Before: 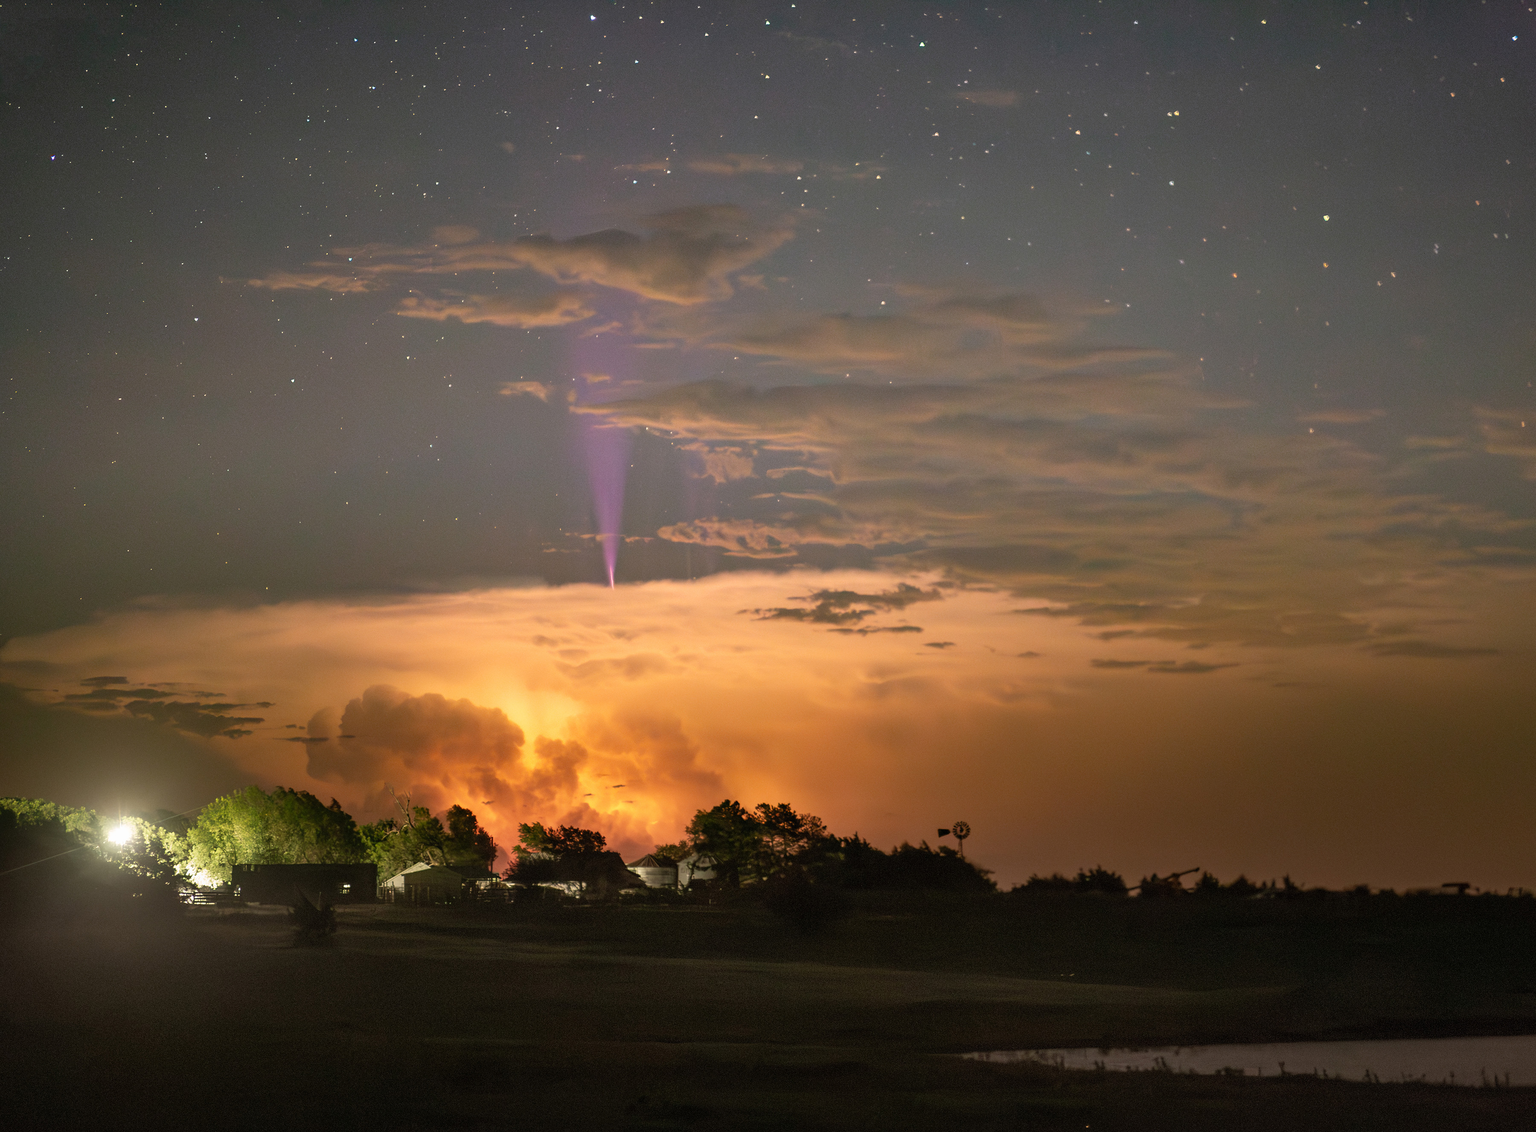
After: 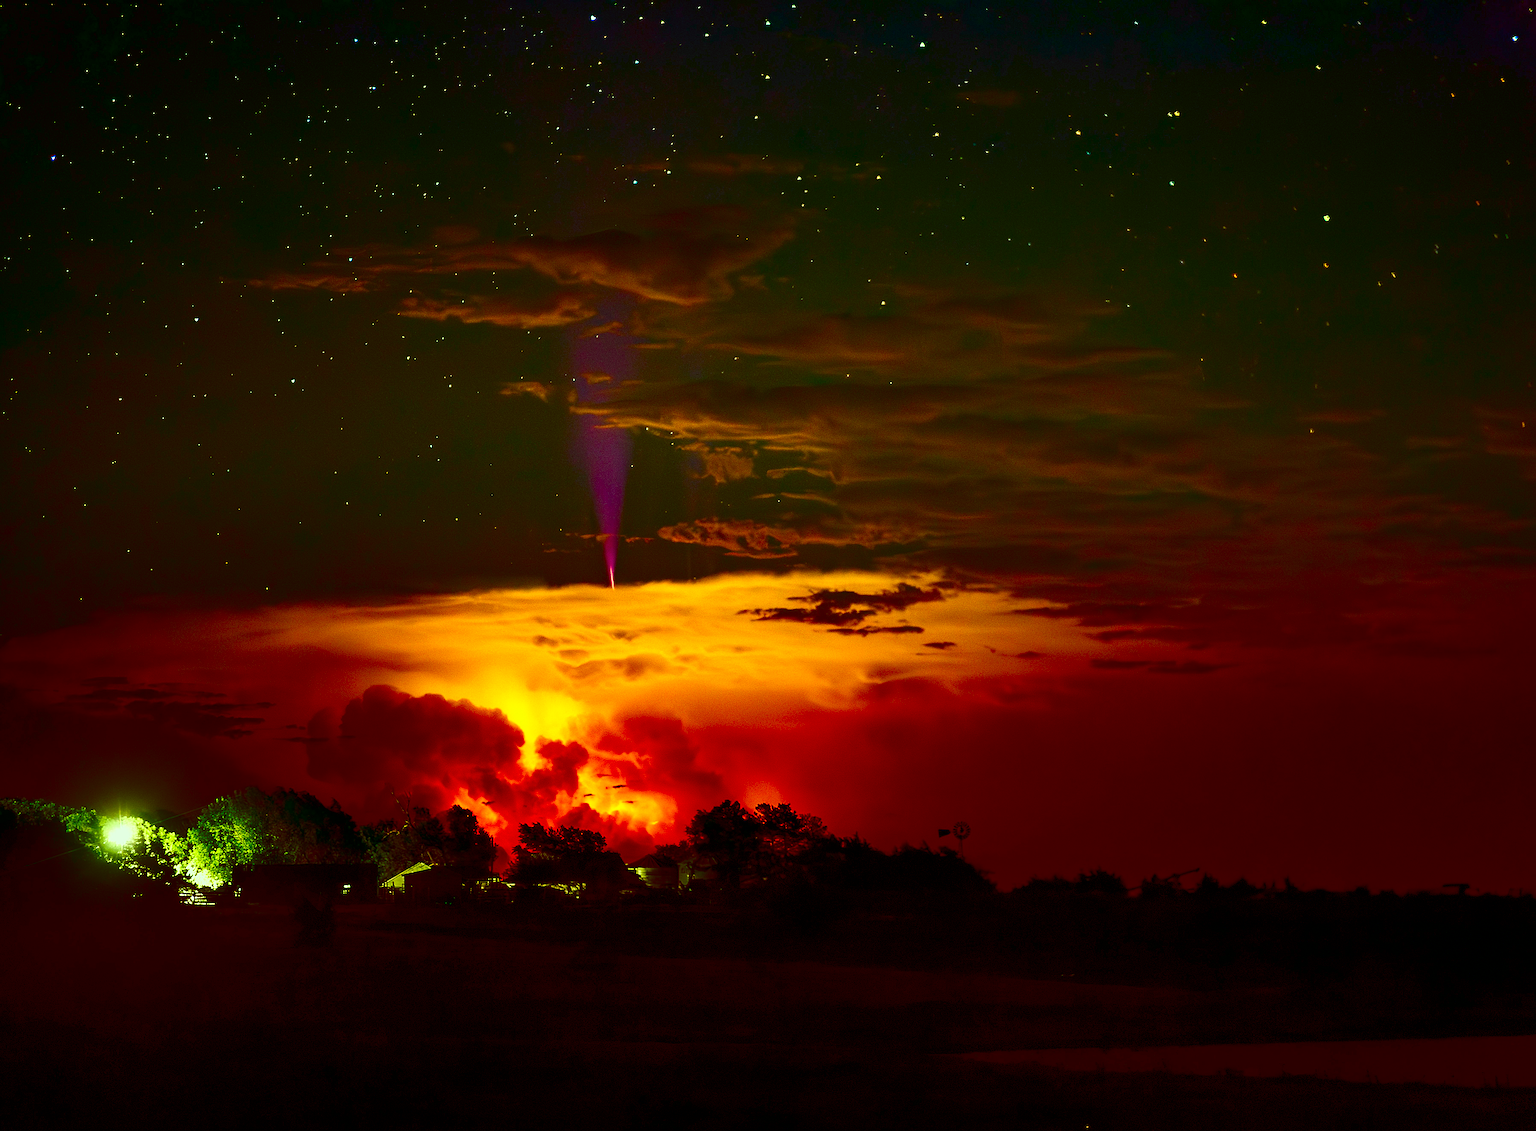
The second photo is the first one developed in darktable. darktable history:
sharpen: amount 0.499
contrast brightness saturation: brightness -0.987, saturation 0.995
haze removal: strength -0.089, distance 0.352, compatibility mode true, adaptive false
color balance rgb: shadows lift › chroma 0.726%, shadows lift › hue 111.59°, highlights gain › luminance 15.544%, highlights gain › chroma 7.071%, highlights gain › hue 127.89°, global offset › luminance -0.478%, linear chroma grading › shadows 15.338%, perceptual saturation grading › global saturation 0.295%, perceptual saturation grading › highlights -29.293%, perceptual saturation grading › mid-tones 29.884%, perceptual saturation grading › shadows 60.348%, global vibrance 14.53%
tone curve: curves: ch0 [(0, 0) (0.093, 0.104) (0.226, 0.291) (0.327, 0.431) (0.471, 0.648) (0.759, 0.926) (1, 1)], color space Lab, linked channels
